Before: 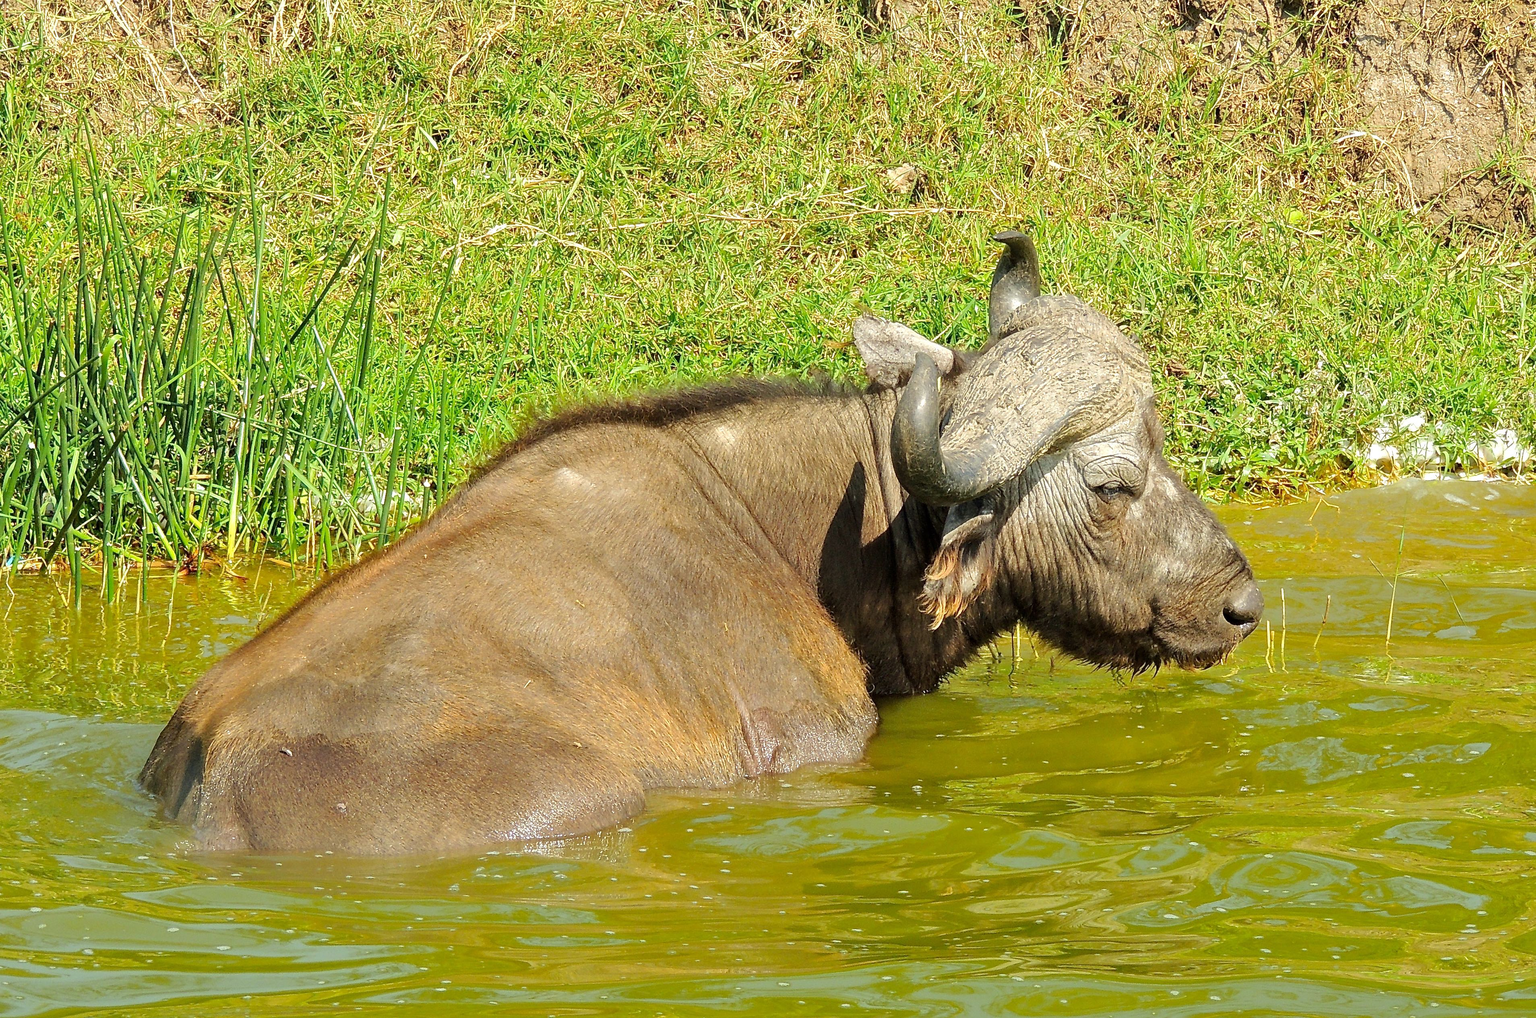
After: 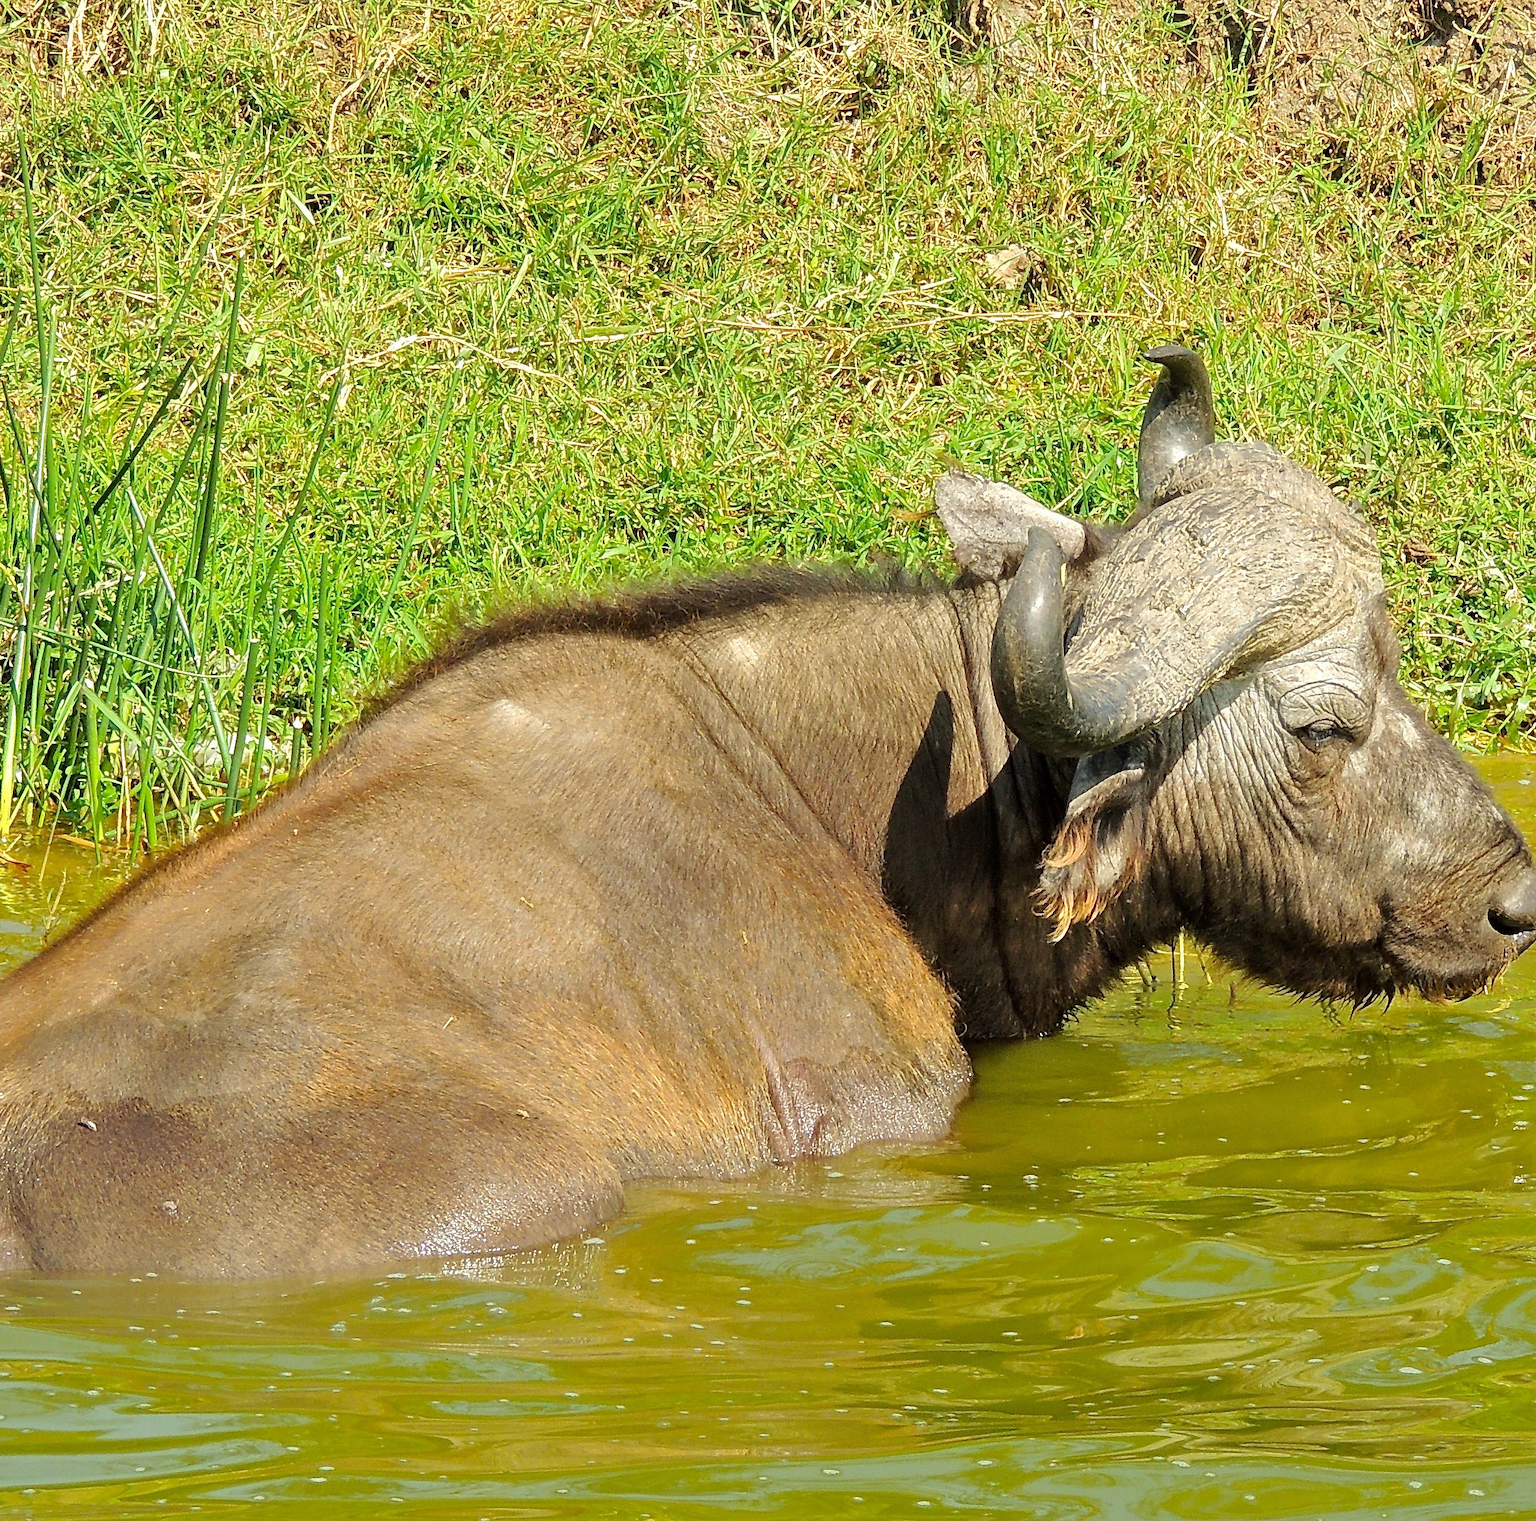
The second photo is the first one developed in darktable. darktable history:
crop and rotate: left 14.849%, right 18.251%
